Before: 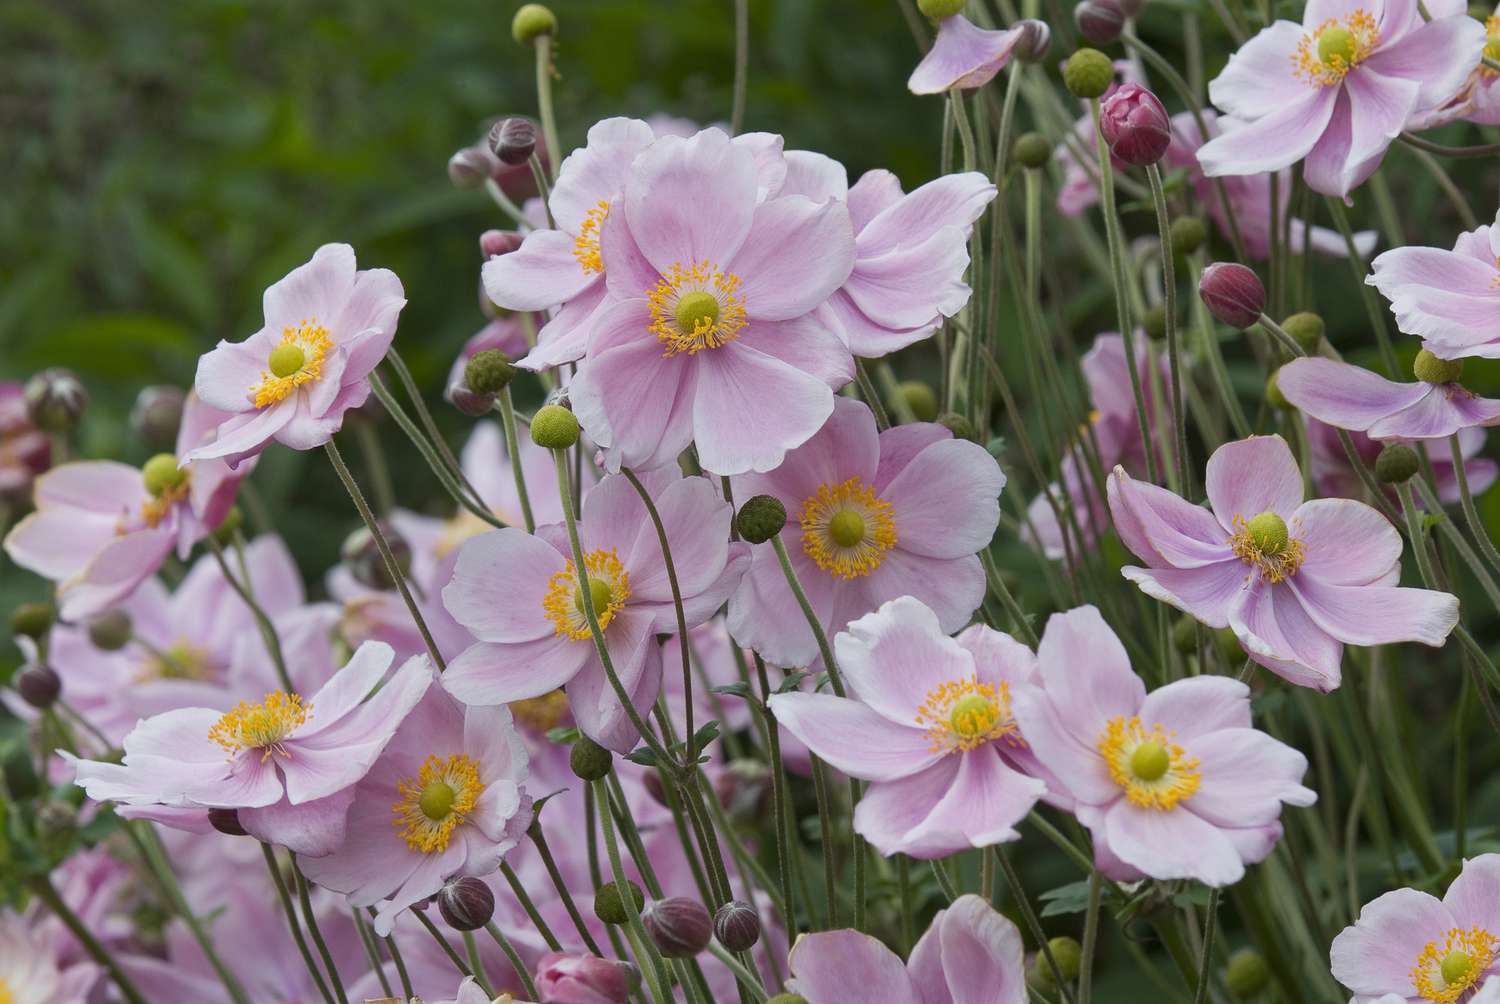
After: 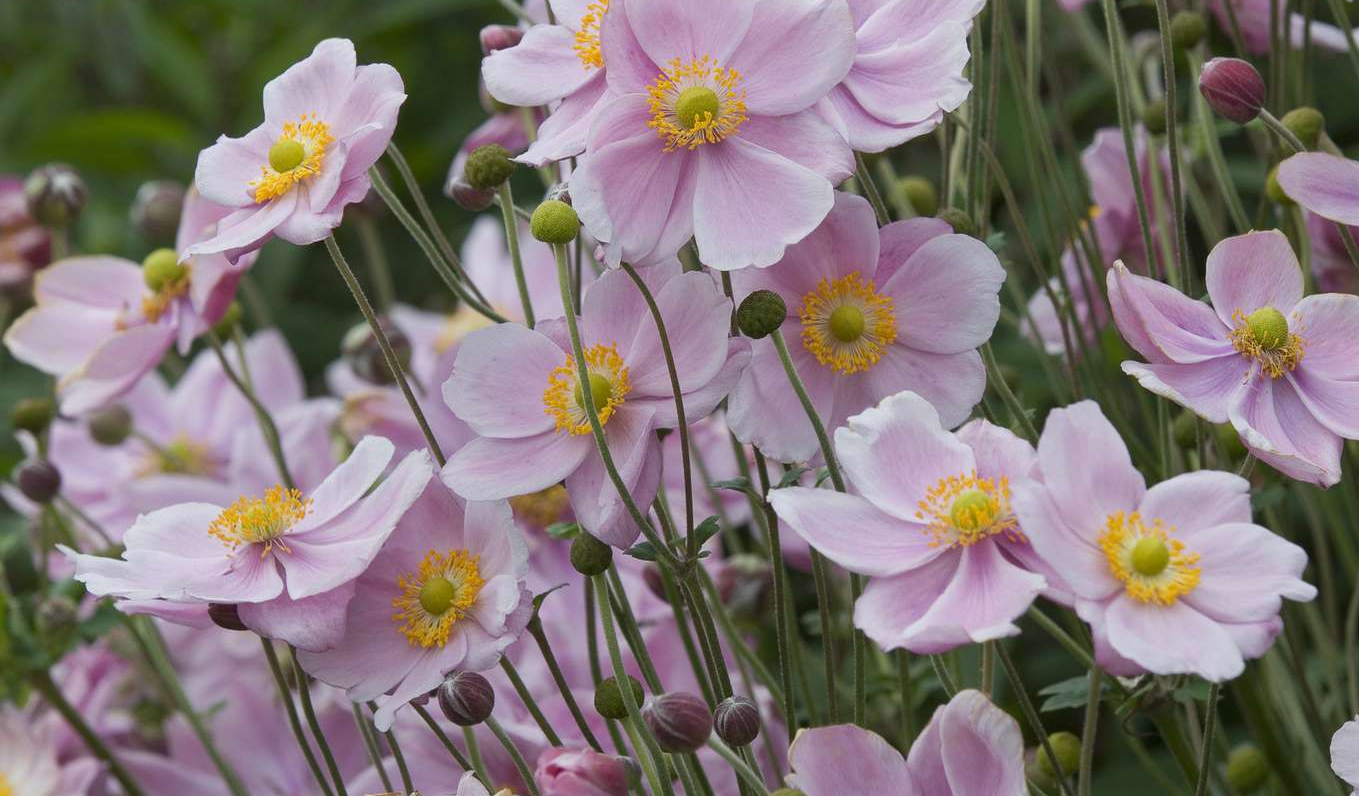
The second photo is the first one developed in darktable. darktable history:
crop: top 20.466%, right 9.354%, bottom 0.234%
